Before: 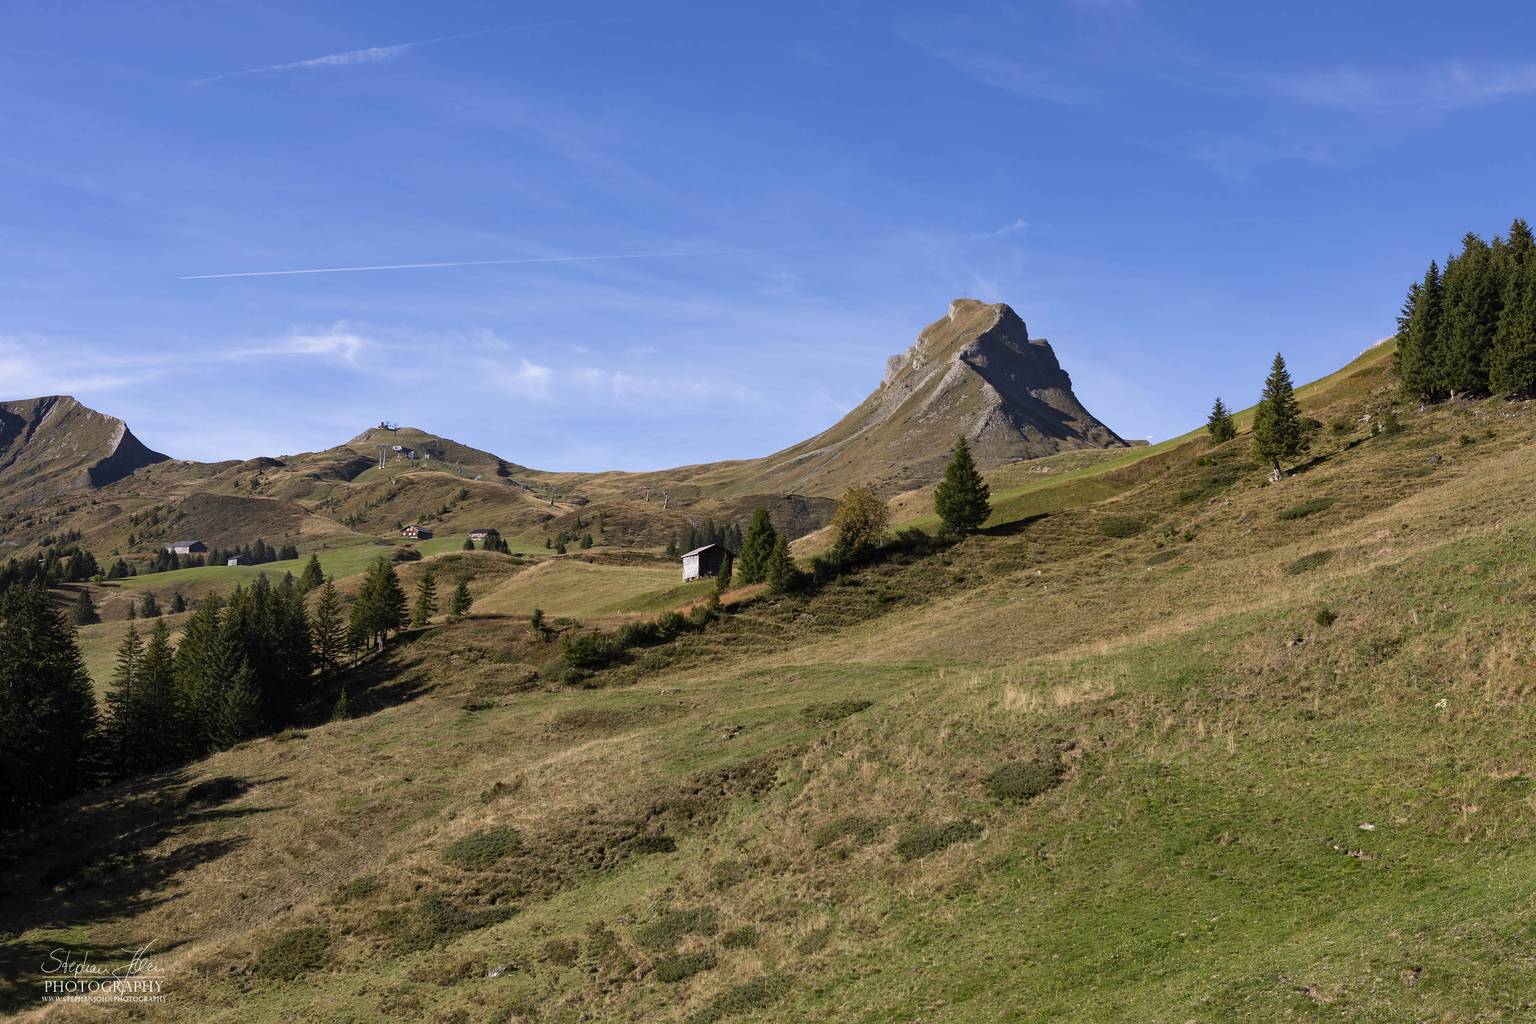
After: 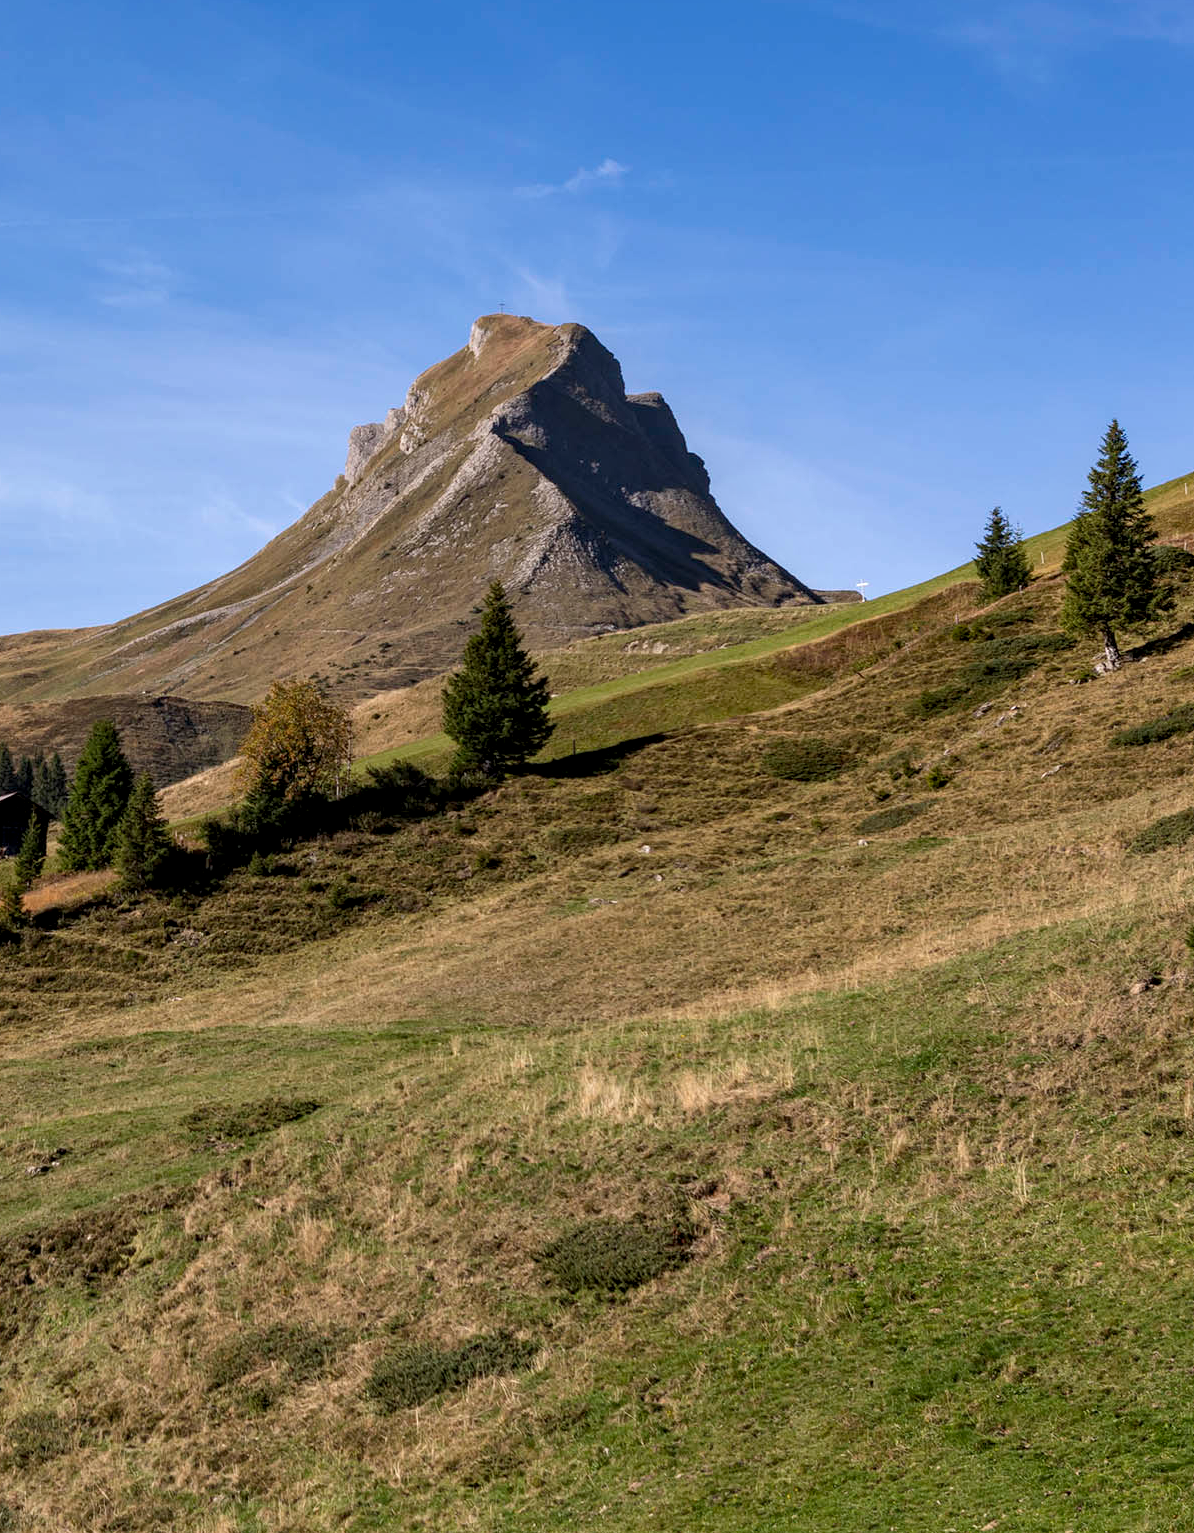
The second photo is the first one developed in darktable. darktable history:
crop: left 46.105%, top 13.461%, right 14.062%, bottom 9.861%
local contrast: detail 130%
shadows and highlights: shadows 25.07, highlights -24.73
